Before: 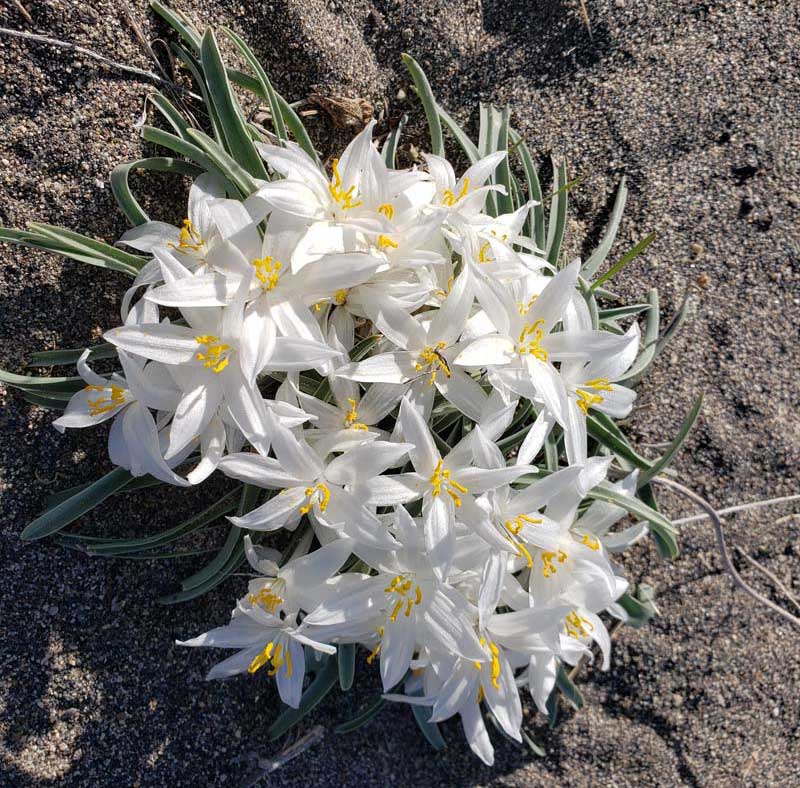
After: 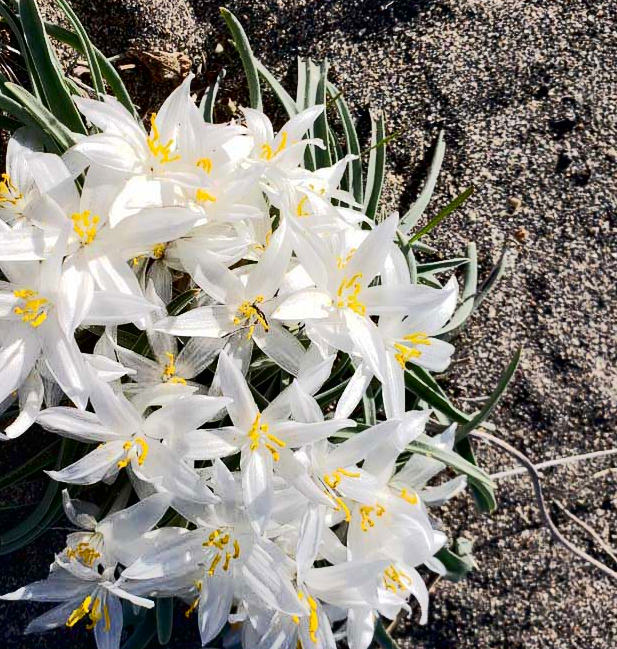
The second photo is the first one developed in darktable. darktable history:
contrast brightness saturation: saturation 0.125
crop: left 22.861%, top 5.911%, bottom 11.661%
tone curve: curves: ch0 [(0, 0) (0.003, 0.002) (0.011, 0.004) (0.025, 0.005) (0.044, 0.009) (0.069, 0.013) (0.1, 0.017) (0.136, 0.036) (0.177, 0.066) (0.224, 0.102) (0.277, 0.143) (0.335, 0.197) (0.399, 0.268) (0.468, 0.389) (0.543, 0.549) (0.623, 0.714) (0.709, 0.801) (0.801, 0.854) (0.898, 0.9) (1, 1)], color space Lab, independent channels, preserve colors none
